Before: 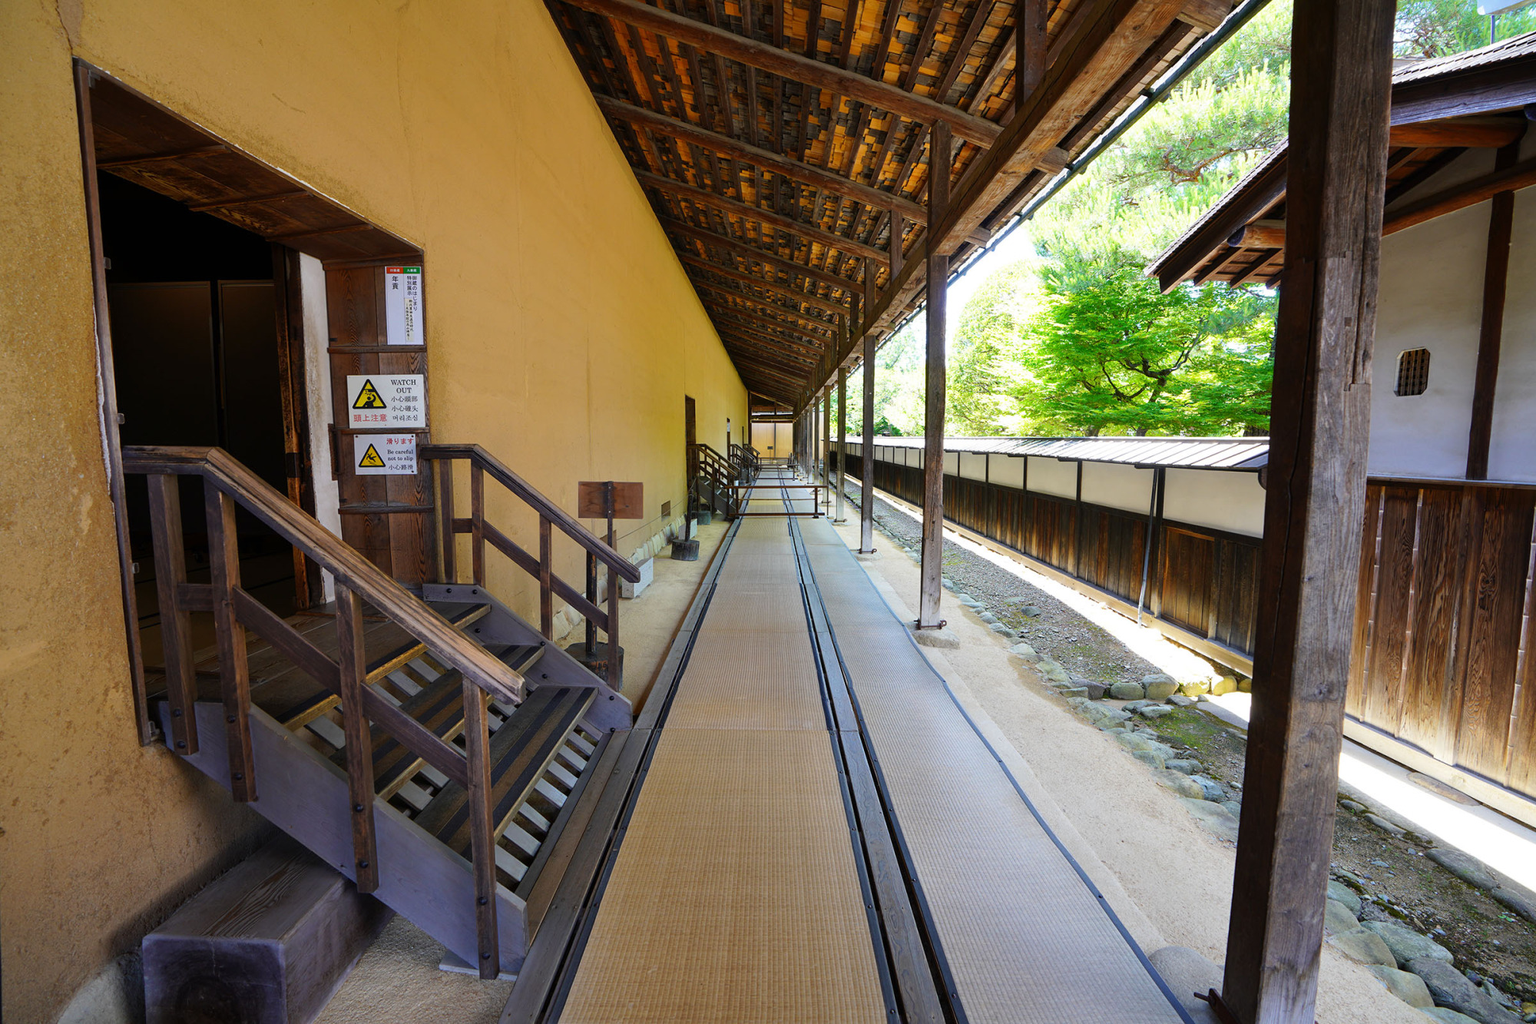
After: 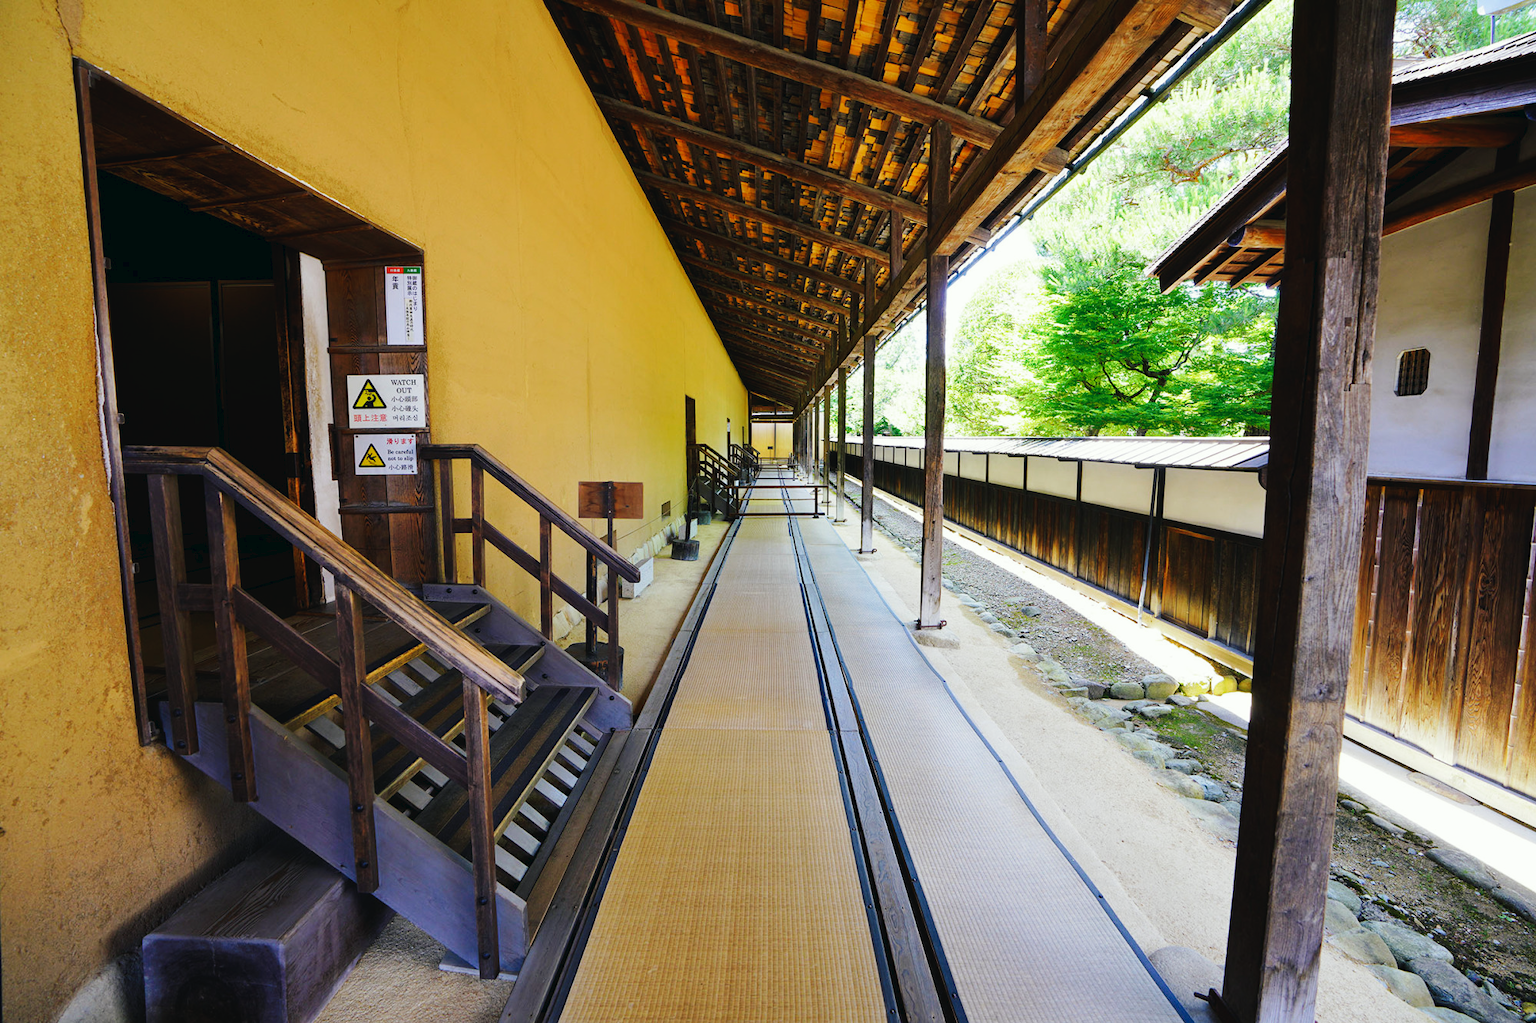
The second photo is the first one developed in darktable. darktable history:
tone curve: curves: ch0 [(0, 0) (0.003, 0.031) (0.011, 0.033) (0.025, 0.036) (0.044, 0.045) (0.069, 0.06) (0.1, 0.079) (0.136, 0.109) (0.177, 0.15) (0.224, 0.192) (0.277, 0.262) (0.335, 0.347) (0.399, 0.433) (0.468, 0.528) (0.543, 0.624) (0.623, 0.705) (0.709, 0.788) (0.801, 0.865) (0.898, 0.933) (1, 1)], preserve colors none
color look up table: target L [86.78, 87.74, 82.93, 78.87, 71.46, 62.25, 55.66, 57.38, 50.5, 41.99, 32.52, 8.742, 200.46, 89.82, 84.16, 71.11, 66.6, 64.62, 57.74, 58.9, 50.71, 55.26, 48.04, 43.18, 30.37, 20.63, 18.54, 92.42, 81.68, 73.52, 68.82, 58.81, 53.74, 55.92, 47.91, 44.66, 43.32, 40.94, 35.21, 34.7, 26.48, 6.282, 8.119, 94.23, 73.62, 73.44, 65.46, 66.48, 37.35], target a [-51.16, -44.63, -22.93, -24.22, -64.05, -56.92, -35.6, -40.95, -3.328, -34.38, -26.56, -17.51, 0, 0.809, -1.205, 19.15, 45.27, 40.24, -1.504, 27.63, 73.42, 31.92, 66.89, 58.09, 3.34, 28.76, 31.49, 7.623, 27.29, 43.44, 41.83, 29.99, 80.8, 77.42, 68.51, 14.59, 37.1, 40.18, -0.549, 52.04, 40.2, 4.283, 29.83, -12.16, -29.22, -37.46, -7.136, -10.46, -18.36], target b [52.16, 10.53, 79.9, 26.72, 35.29, 50.02, 42.64, 17.8, 44.38, 32.86, 28.91, 11.4, 0, 19.75, 75.15, 67.65, 5.792, 47.44, 36.45, 25.91, 8.833, 52.18, 55.54, 35.87, 13.05, 0.607, 31.15, -0.033, -23.1, -22.87, -45.16, -19.81, -35.38, -61.07, -13.76, -68.59, -84.05, -39.62, -22.77, -59.54, -15.2, -25.31, -44.11, -2.466, -28.85, -4.62, -42.14, -4.897, -6.609], num patches 49
